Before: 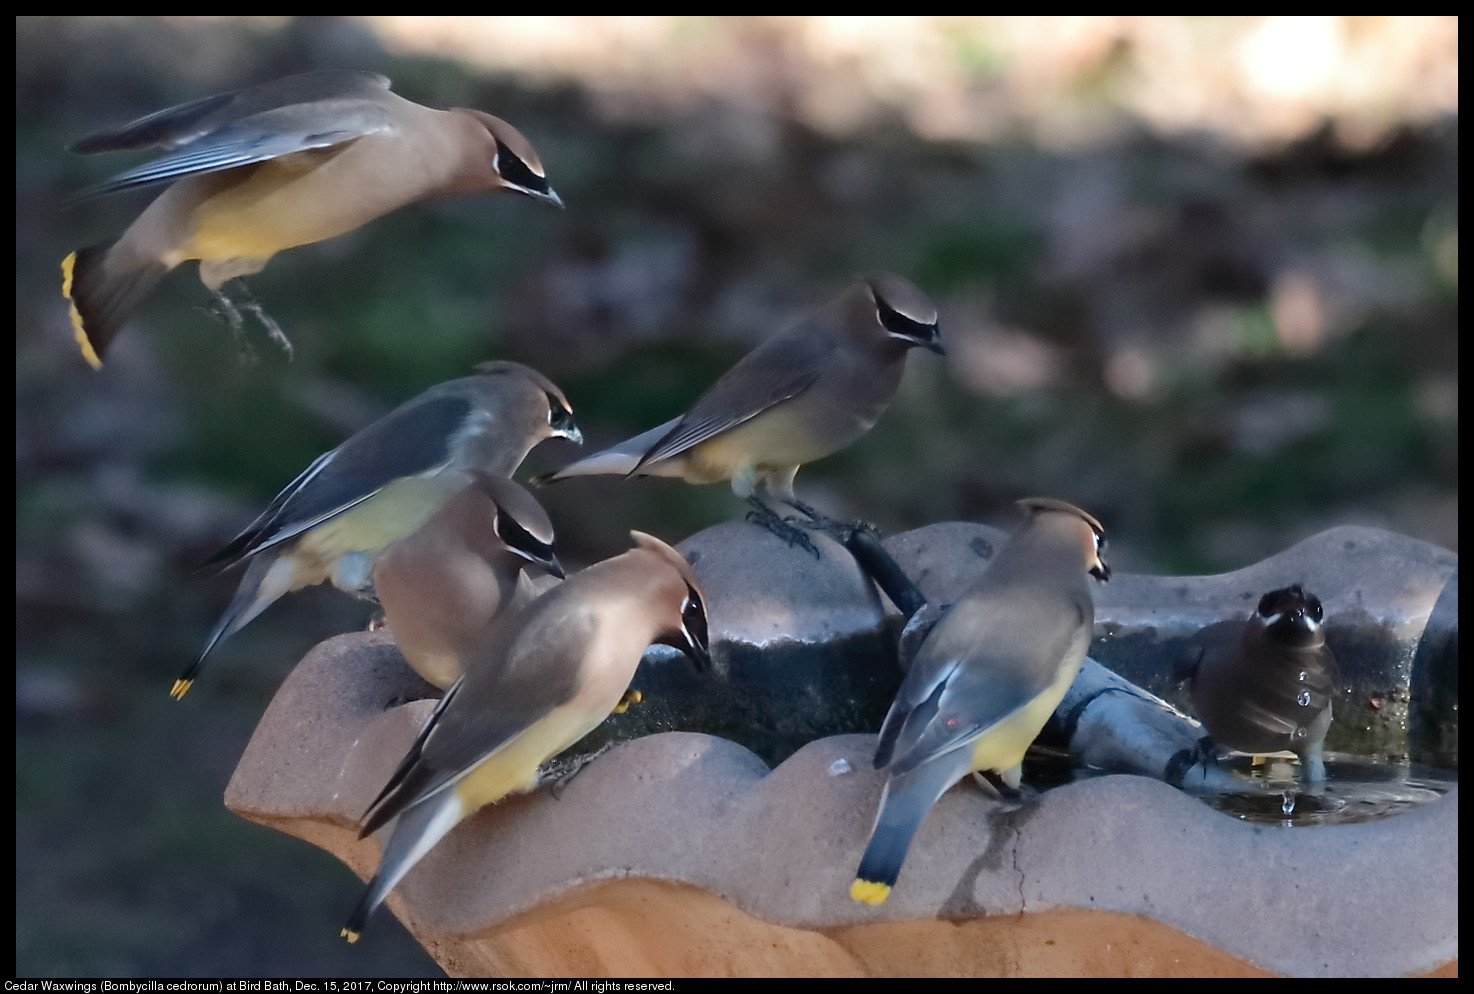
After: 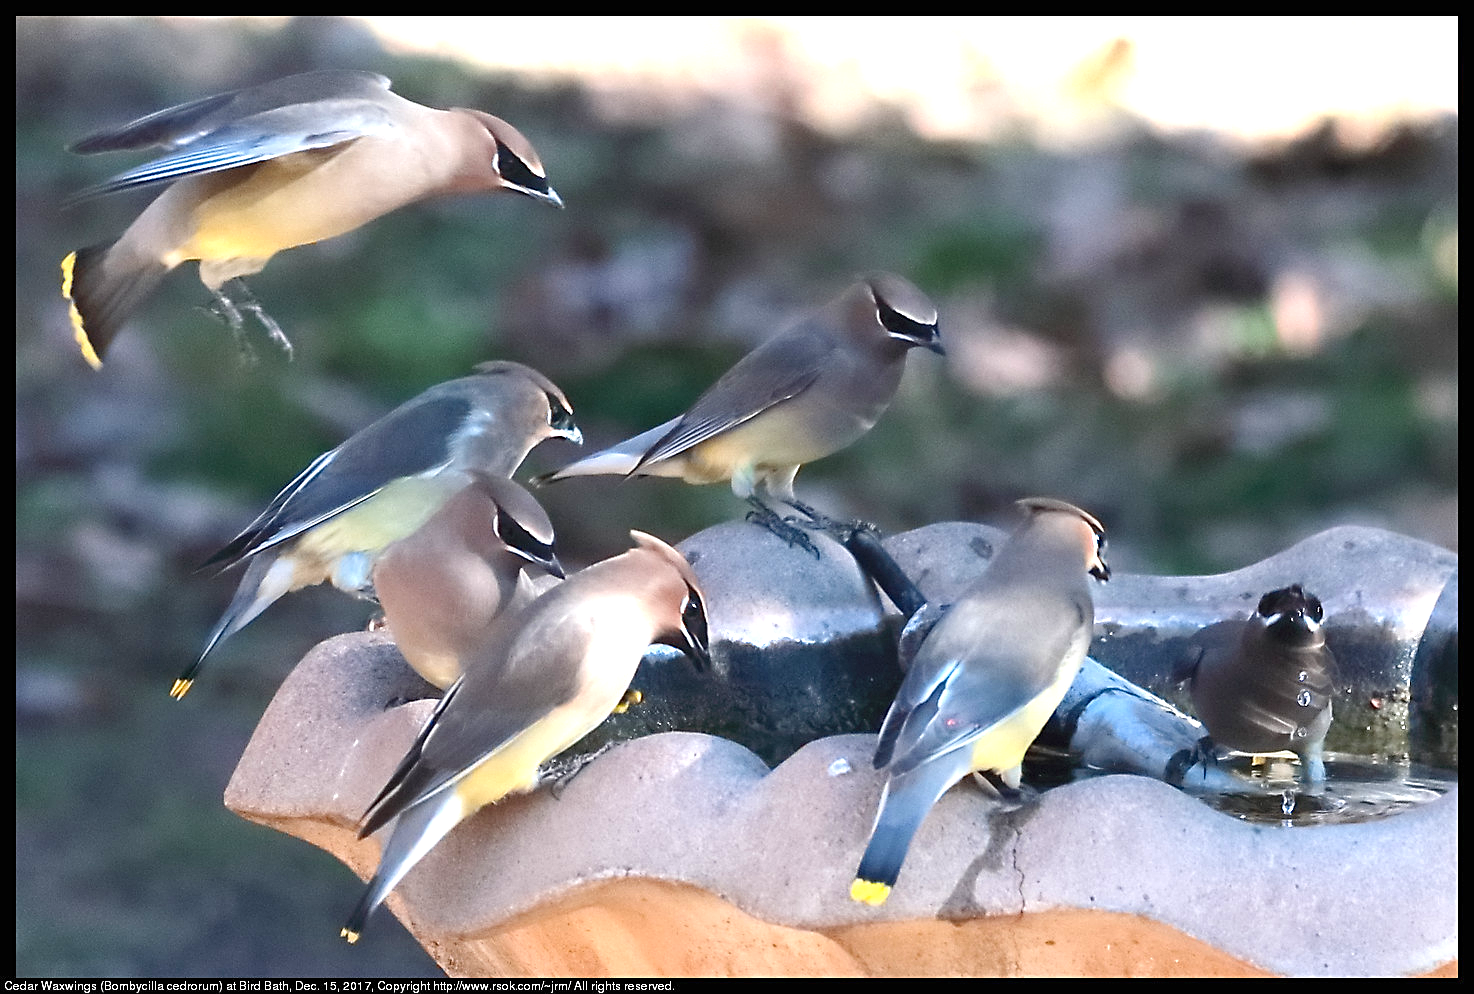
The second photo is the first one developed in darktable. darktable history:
sharpen: on, module defaults
exposure: black level correction 0, exposure 1.38 EV, compensate highlight preservation false
